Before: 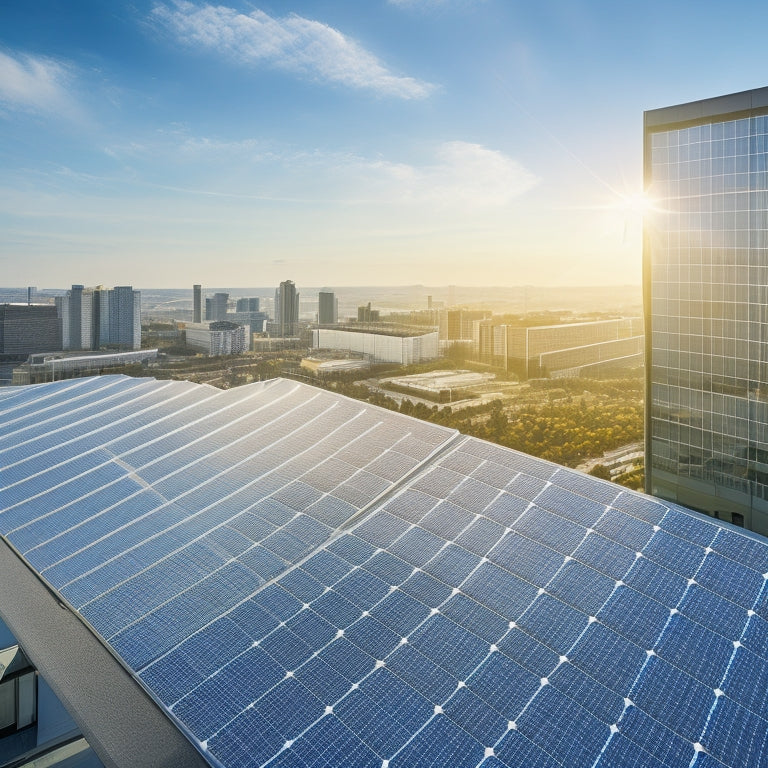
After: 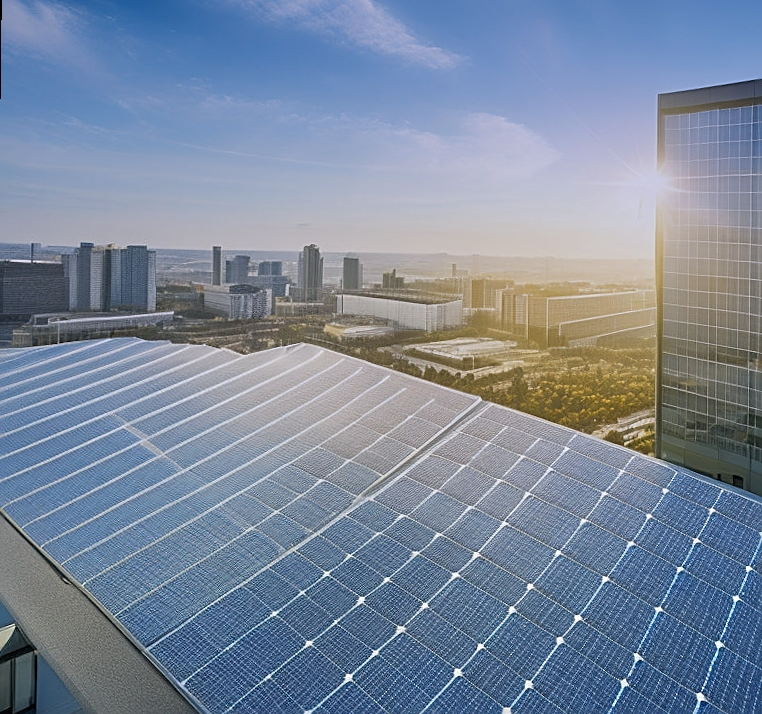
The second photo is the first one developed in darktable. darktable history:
graduated density: hue 238.83°, saturation 50%
rotate and perspective: rotation 0.679°, lens shift (horizontal) 0.136, crop left 0.009, crop right 0.991, crop top 0.078, crop bottom 0.95
sharpen: on, module defaults
